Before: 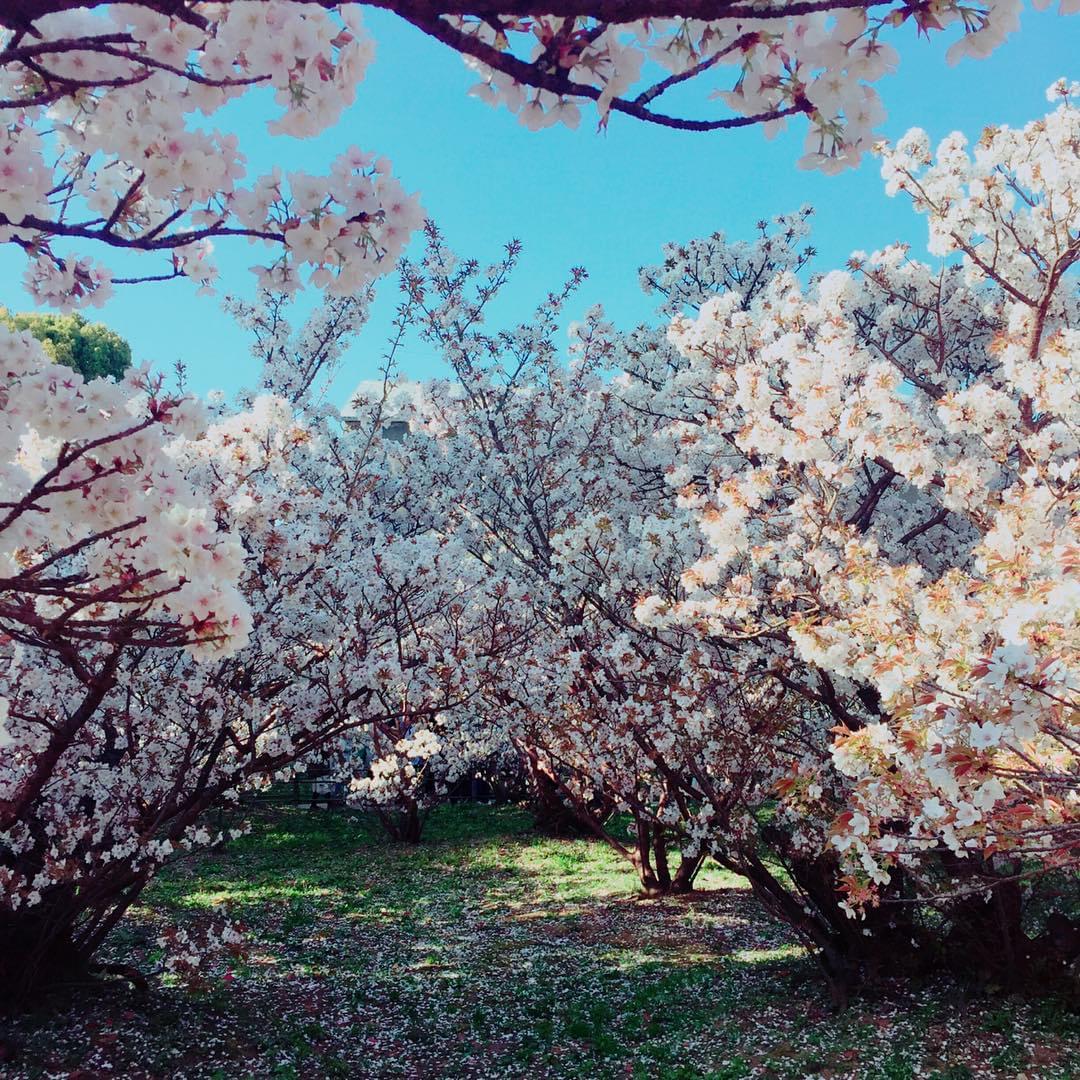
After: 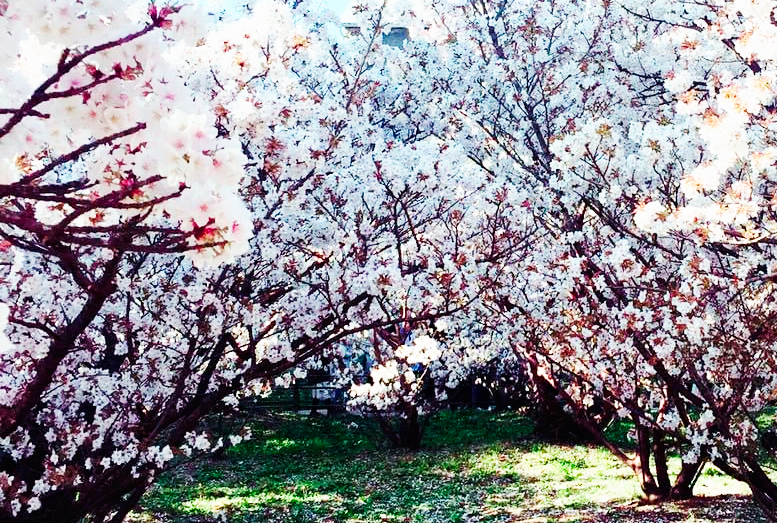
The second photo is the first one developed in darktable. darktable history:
crop: top 36.498%, right 27.964%, bottom 14.995%
base curve: curves: ch0 [(0, 0) (0.007, 0.004) (0.027, 0.03) (0.046, 0.07) (0.207, 0.54) (0.442, 0.872) (0.673, 0.972) (1, 1)], preserve colors none
